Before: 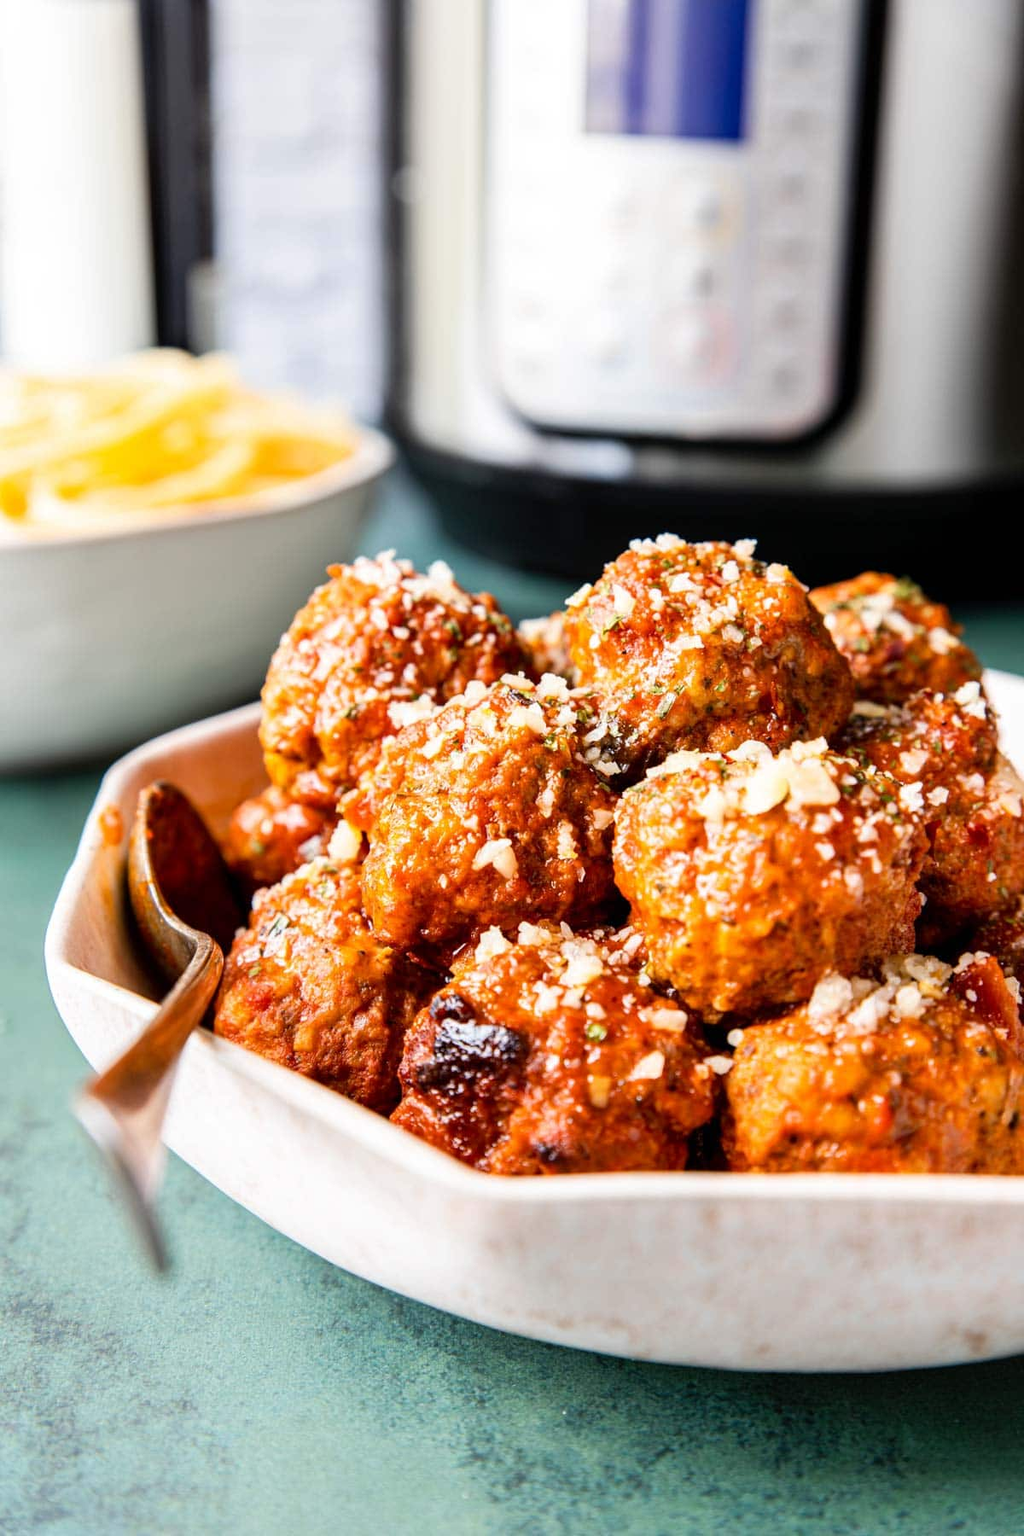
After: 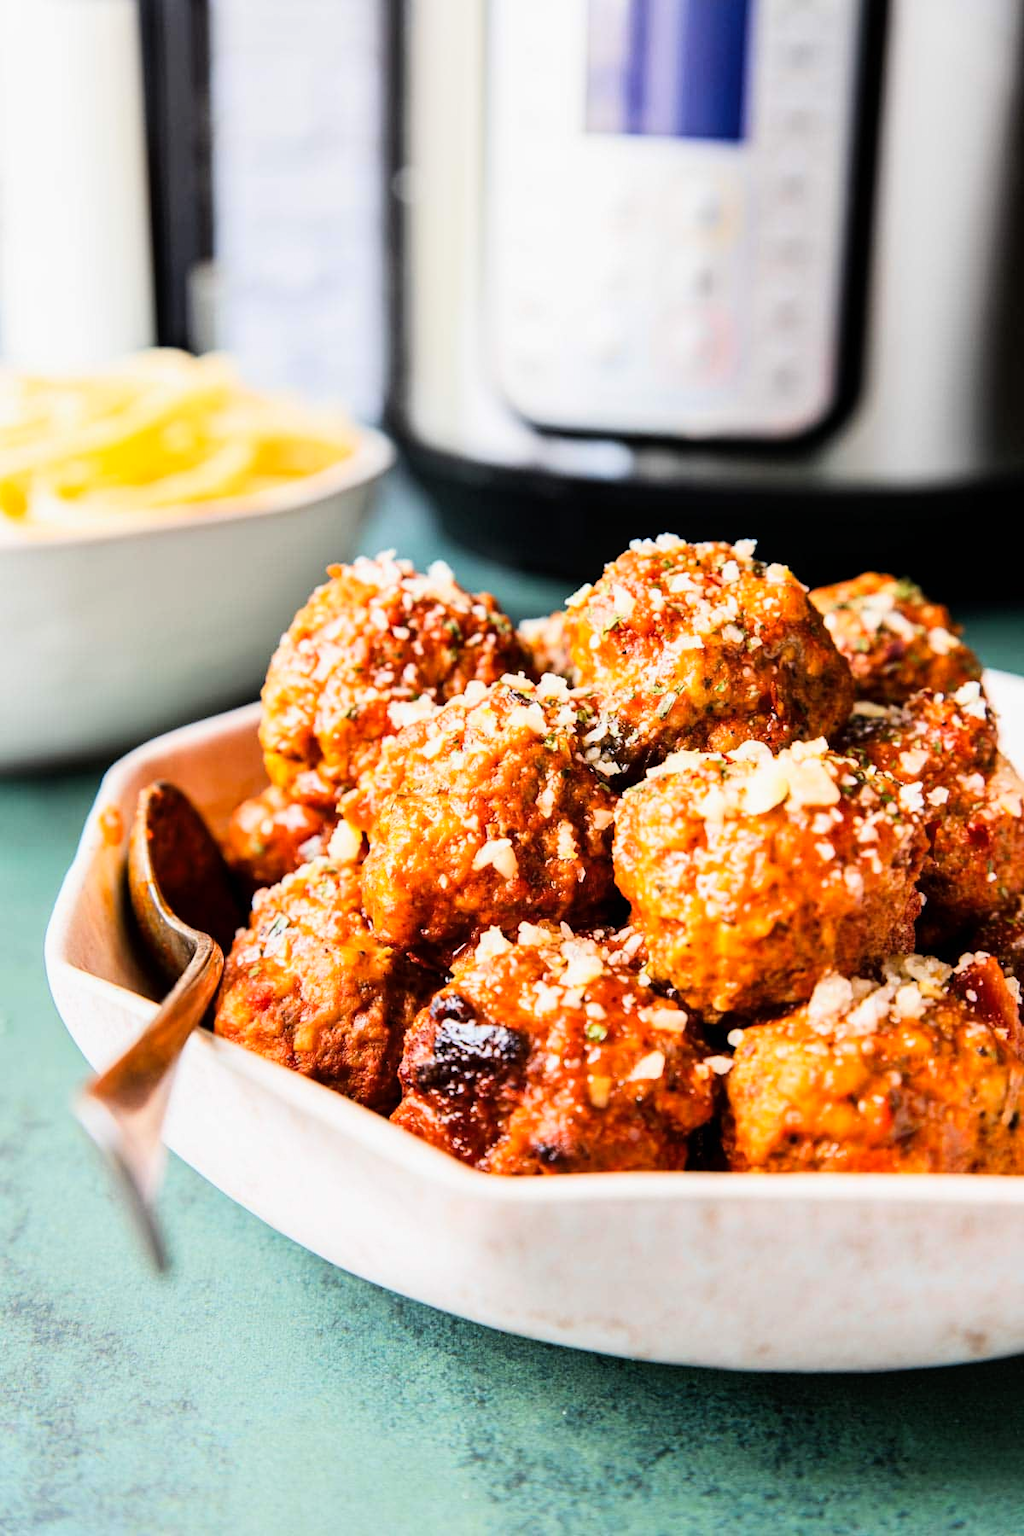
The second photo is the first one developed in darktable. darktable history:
tone curve: curves: ch0 [(0, 0) (0.071, 0.047) (0.266, 0.26) (0.491, 0.552) (0.753, 0.818) (1, 0.983)]; ch1 [(0, 0) (0.346, 0.307) (0.408, 0.369) (0.463, 0.443) (0.482, 0.493) (0.502, 0.5) (0.517, 0.518) (0.55, 0.573) (0.597, 0.641) (0.651, 0.709) (1, 1)]; ch2 [(0, 0) (0.346, 0.34) (0.434, 0.46) (0.485, 0.494) (0.5, 0.494) (0.517, 0.506) (0.535, 0.545) (0.583, 0.634) (0.625, 0.686) (1, 1)], color space Lab, linked channels, preserve colors none
